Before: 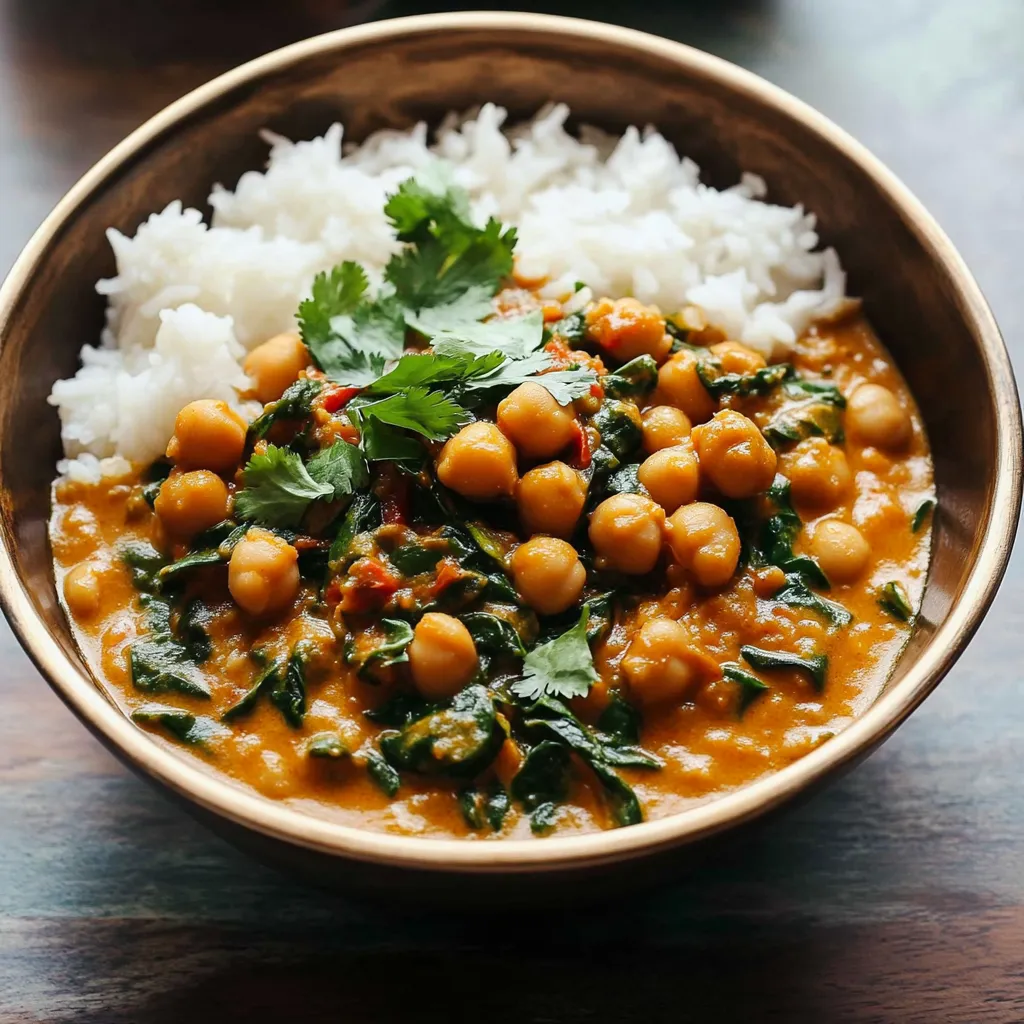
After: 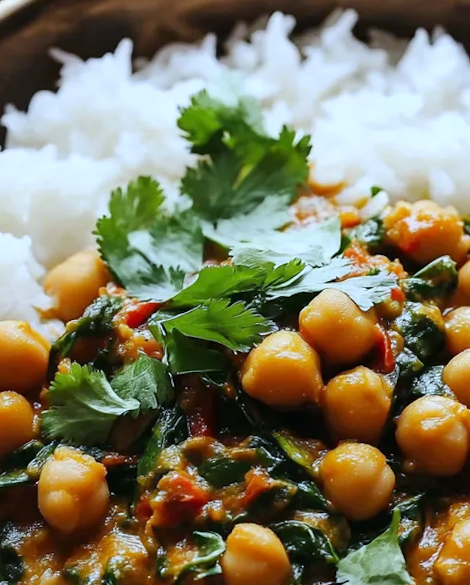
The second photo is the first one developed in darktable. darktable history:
rotate and perspective: rotation -2.56°, automatic cropping off
crop: left 20.248%, top 10.86%, right 35.675%, bottom 34.321%
white balance: red 0.926, green 1.003, blue 1.133
